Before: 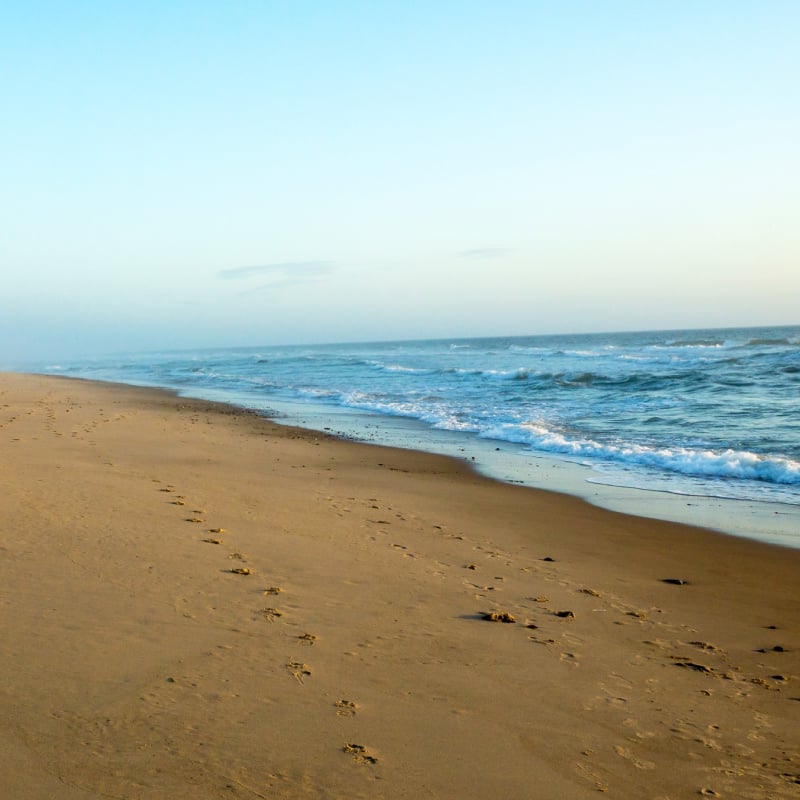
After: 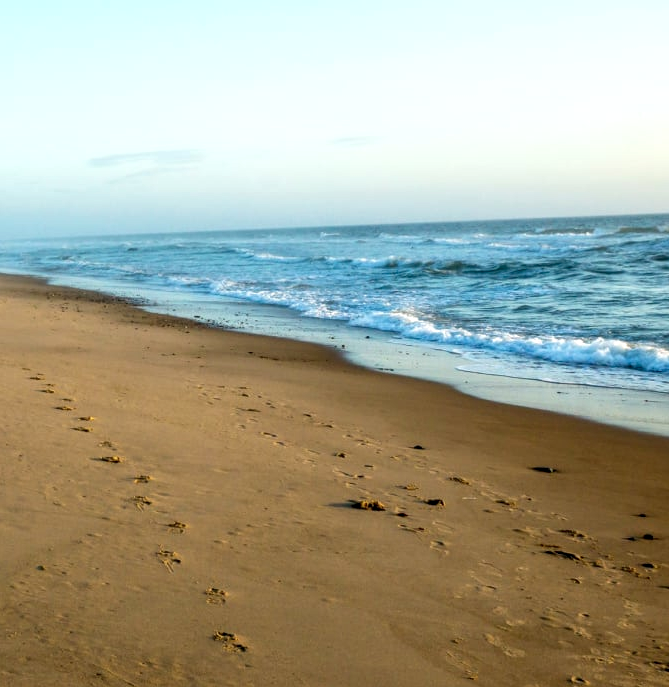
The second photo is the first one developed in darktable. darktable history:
exposure: exposure 0.134 EV, compensate highlight preservation false
local contrast: detail 130%
crop: left 16.277%, top 14.084%
